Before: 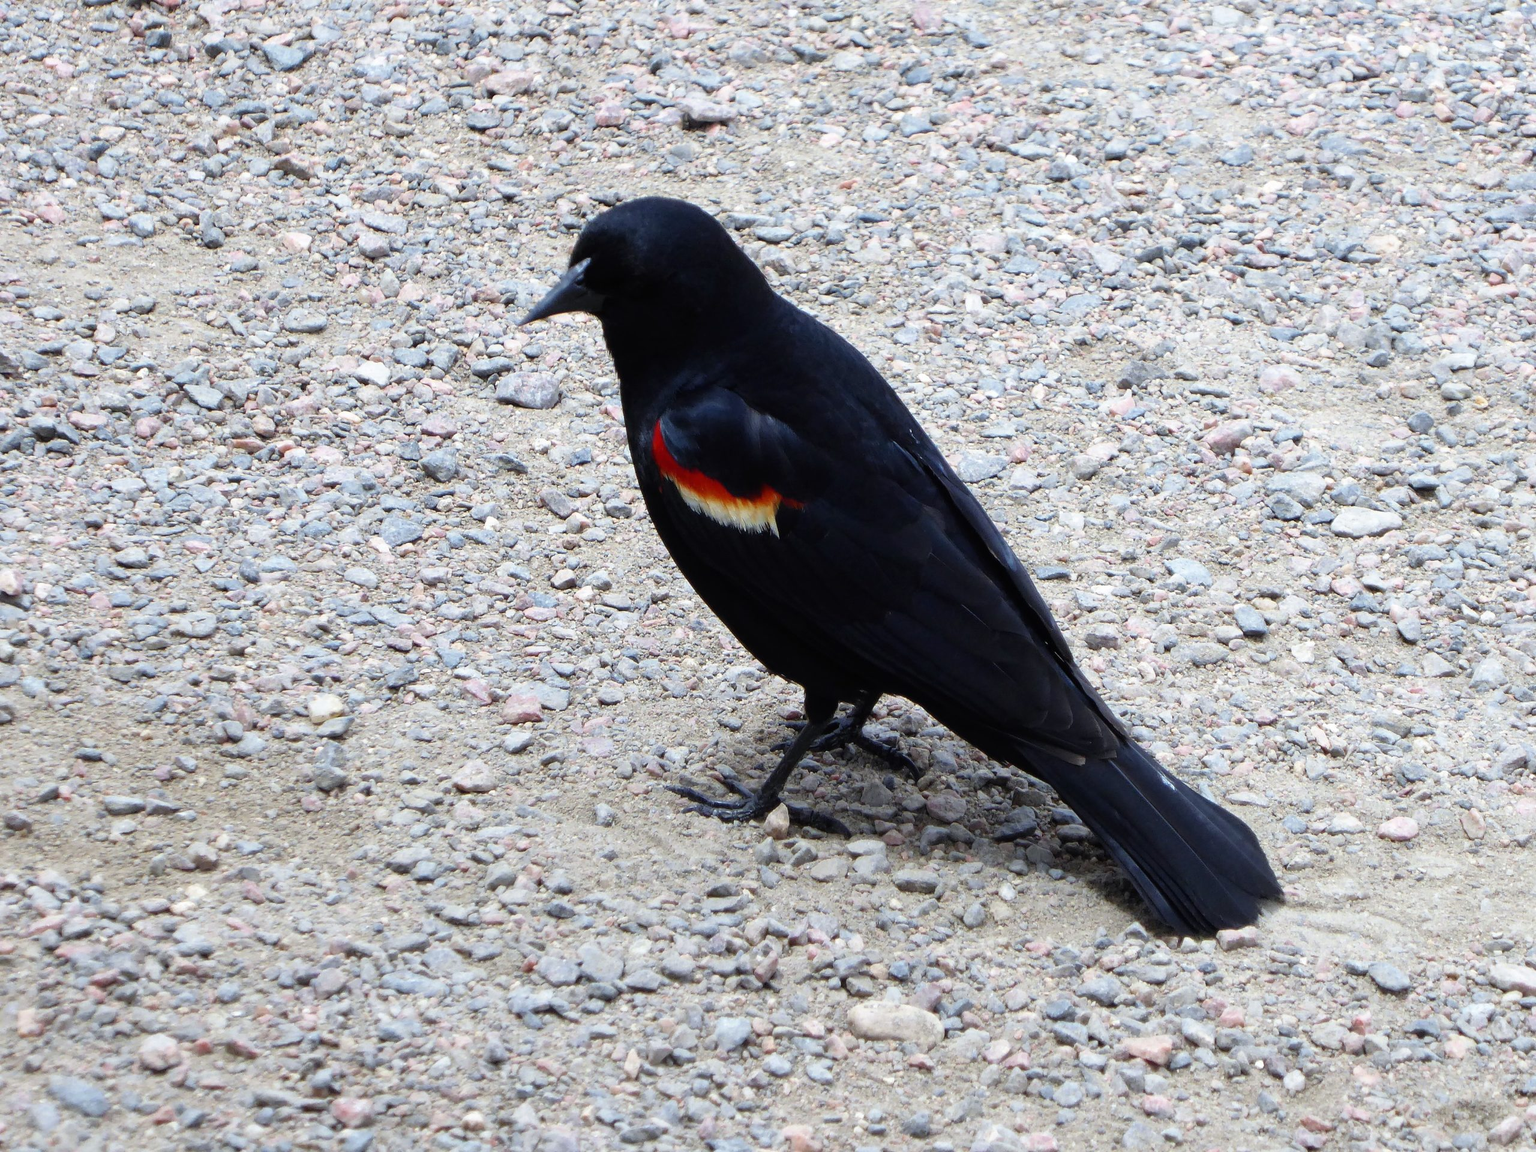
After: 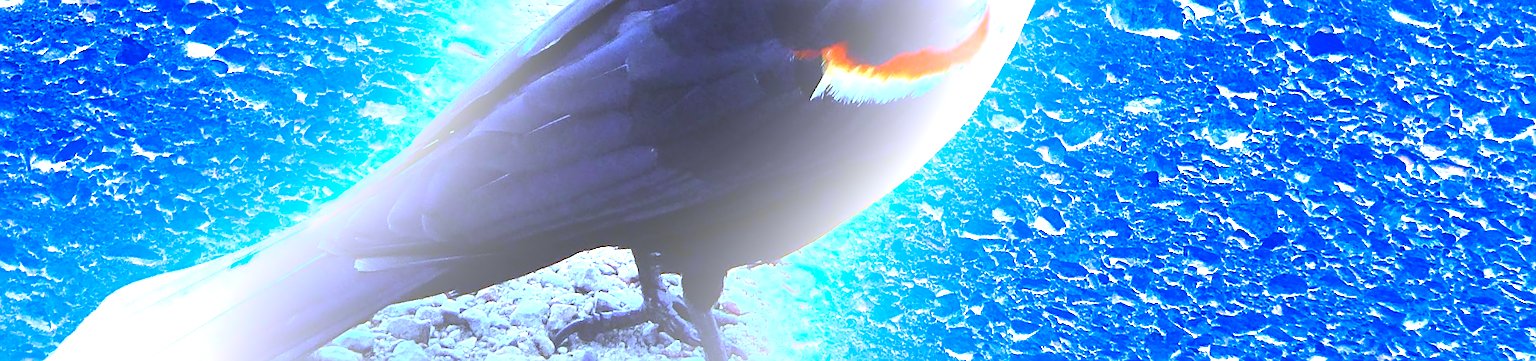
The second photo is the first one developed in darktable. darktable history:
crop and rotate: angle 16.12°, top 30.835%, bottom 35.653%
bloom: size 38%, threshold 95%, strength 30%
tone equalizer: -8 EV -0.75 EV, -7 EV -0.7 EV, -6 EV -0.6 EV, -5 EV -0.4 EV, -3 EV 0.4 EV, -2 EV 0.6 EV, -1 EV 0.7 EV, +0 EV 0.75 EV, edges refinement/feathering 500, mask exposure compensation -1.57 EV, preserve details no
white balance: red 0.766, blue 1.537
rotate and perspective: rotation 0.128°, lens shift (vertical) -0.181, lens shift (horizontal) -0.044, shear 0.001, automatic cropping off
sharpen: on, module defaults
exposure: black level correction 0, exposure 1.9 EV, compensate highlight preservation false
